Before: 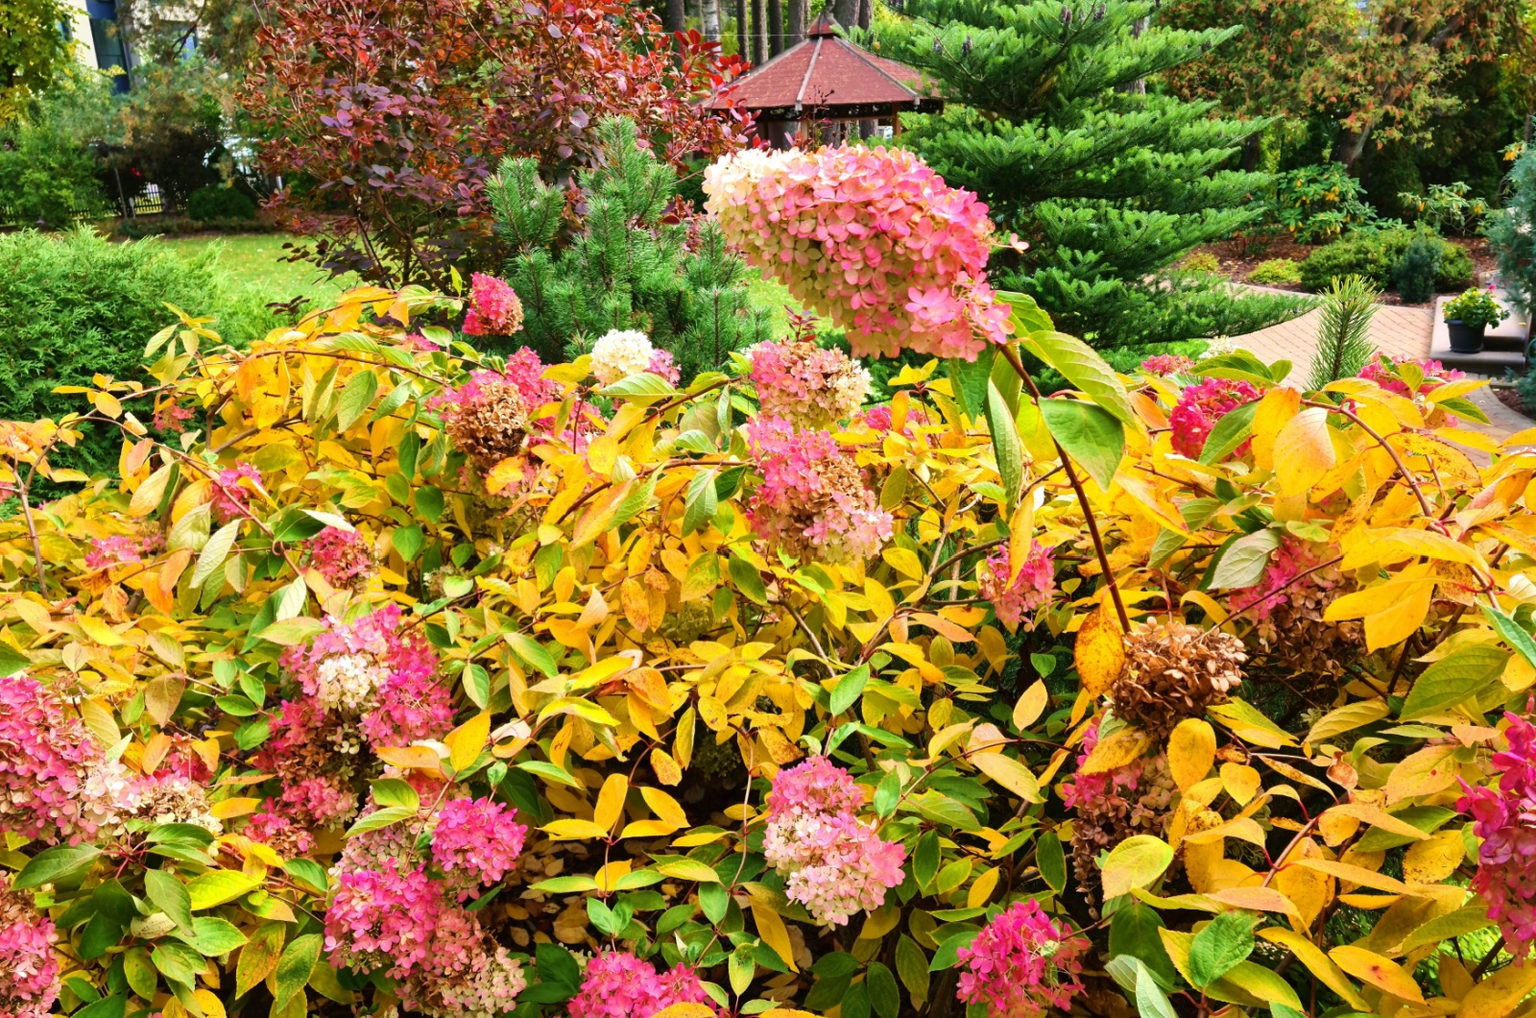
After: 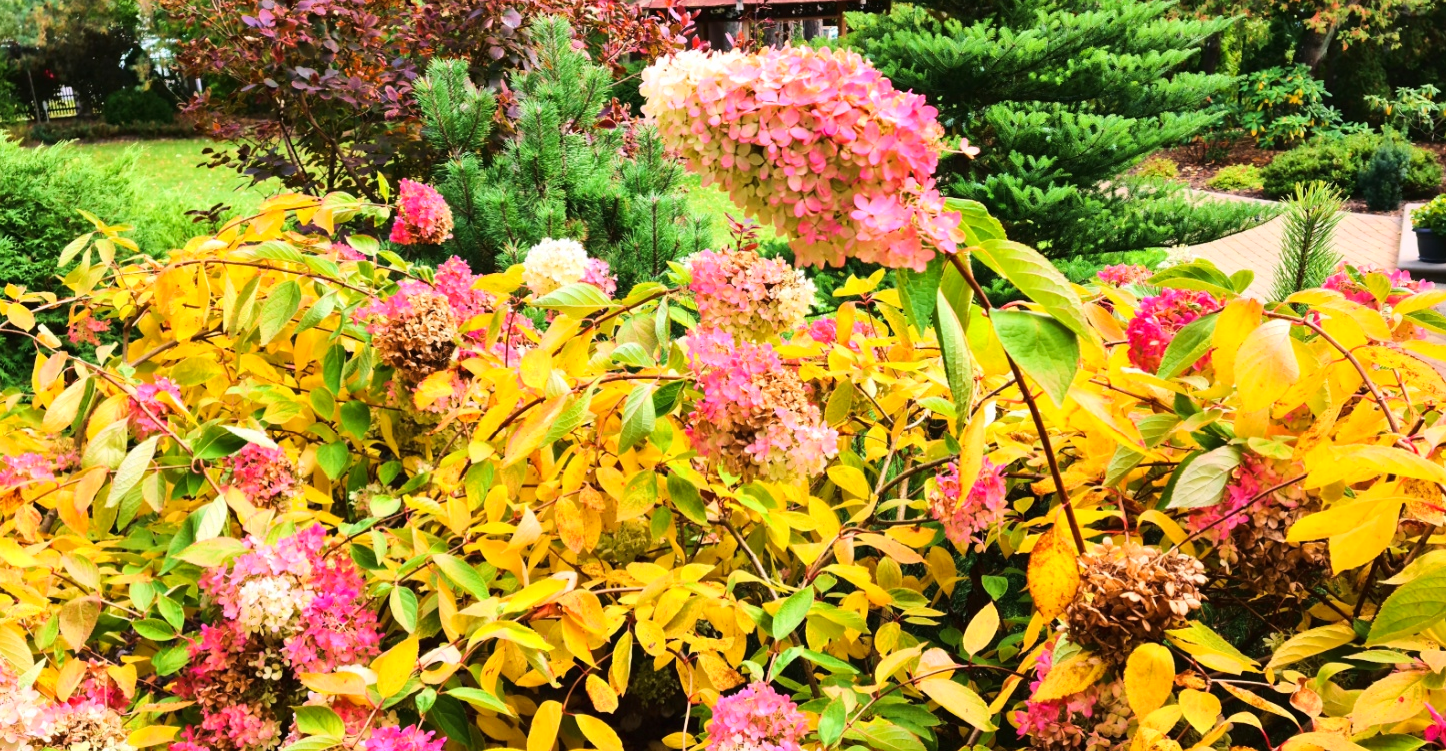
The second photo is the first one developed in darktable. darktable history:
tone curve: curves: ch0 [(0, 0) (0.003, 0.005) (0.011, 0.013) (0.025, 0.027) (0.044, 0.044) (0.069, 0.06) (0.1, 0.081) (0.136, 0.114) (0.177, 0.16) (0.224, 0.211) (0.277, 0.277) (0.335, 0.354) (0.399, 0.435) (0.468, 0.538) (0.543, 0.626) (0.623, 0.708) (0.709, 0.789) (0.801, 0.867) (0.898, 0.935) (1, 1)], color space Lab, linked channels, preserve colors none
crop: left 5.761%, top 9.996%, right 3.811%, bottom 19.131%
